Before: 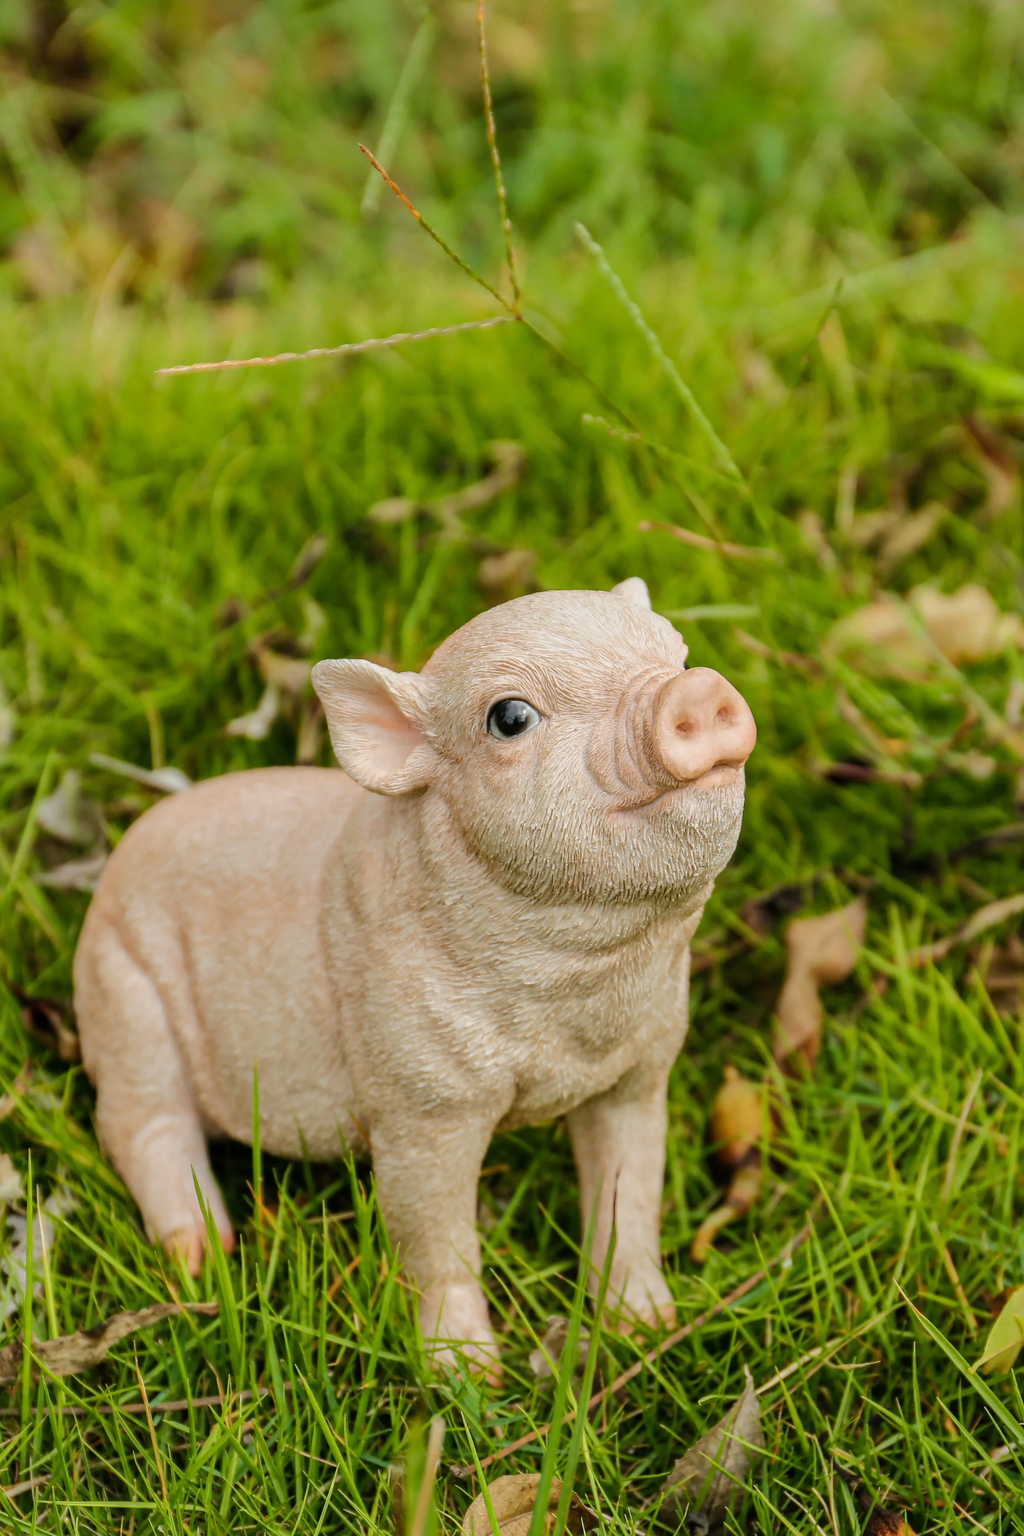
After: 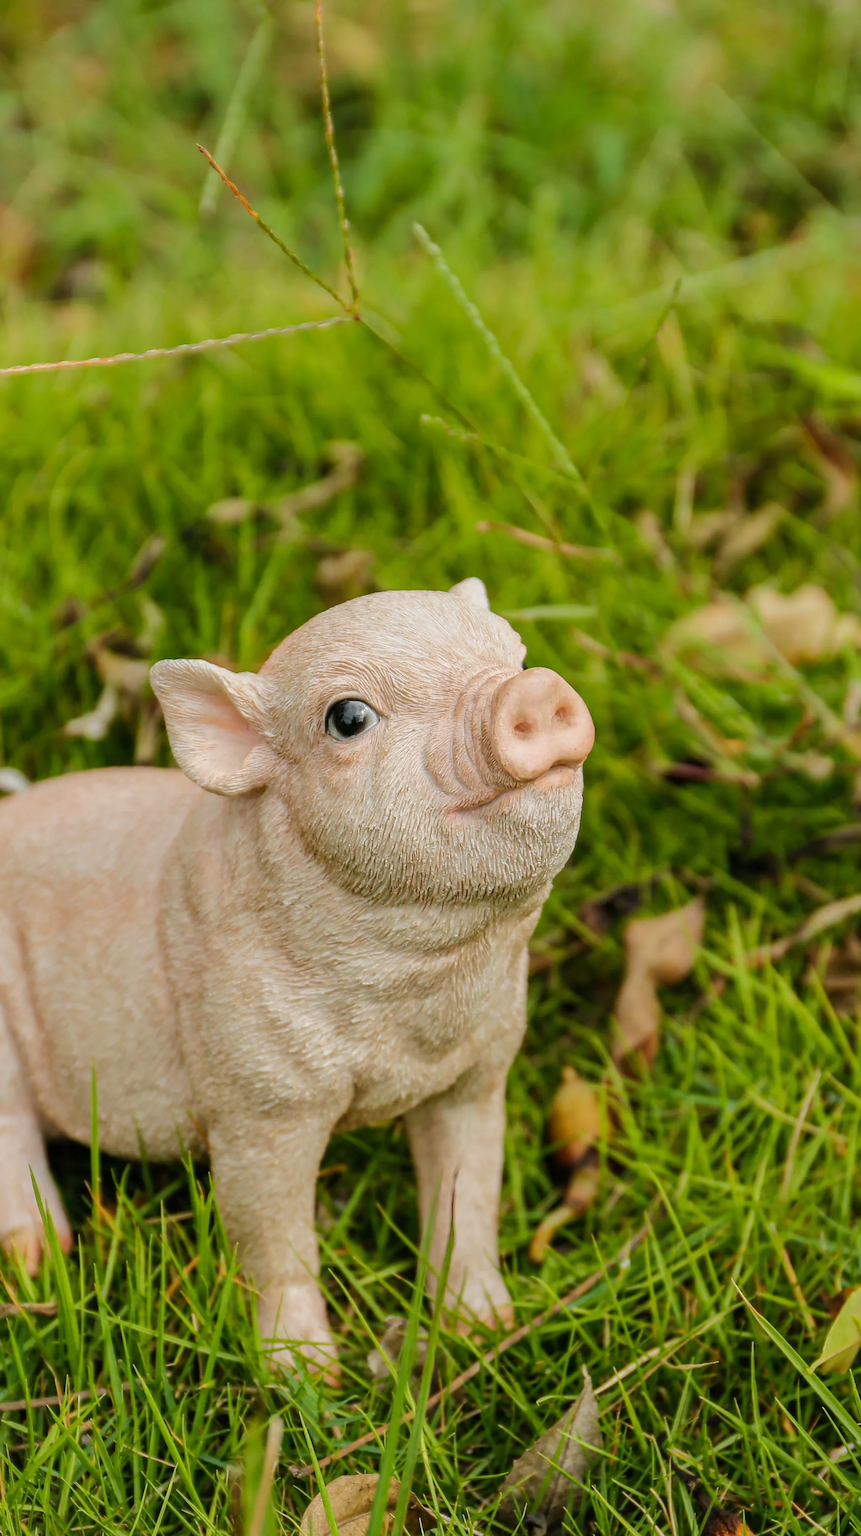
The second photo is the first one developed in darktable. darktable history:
exposure: exposure -0.04 EV, compensate highlight preservation false
crop: left 15.849%
